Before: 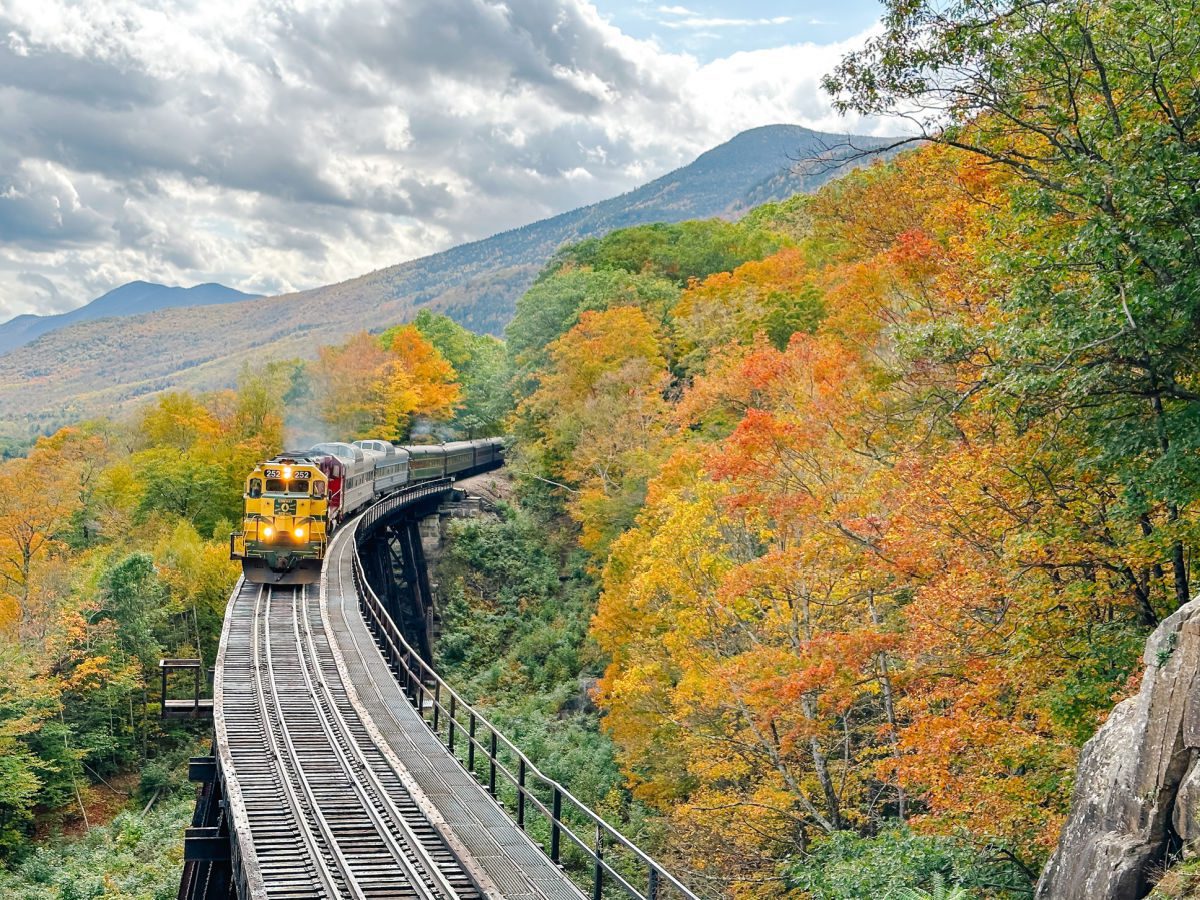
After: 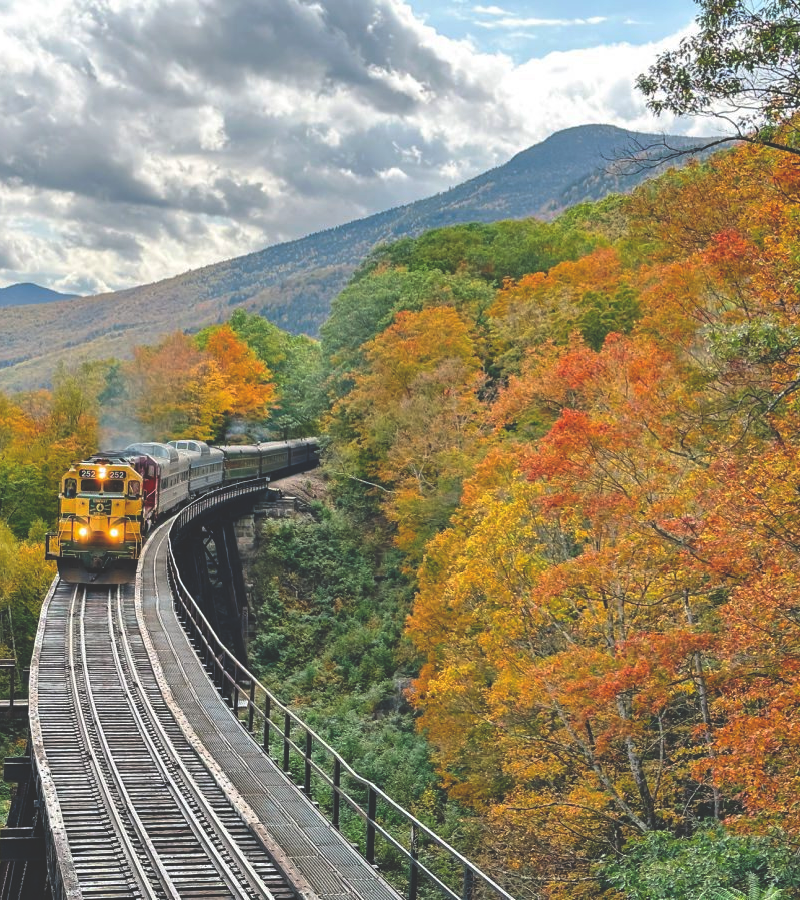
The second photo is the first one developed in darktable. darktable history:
crop and rotate: left 15.446%, right 17.836%
rgb curve: curves: ch0 [(0, 0.186) (0.314, 0.284) (0.775, 0.708) (1, 1)], compensate middle gray true, preserve colors none
